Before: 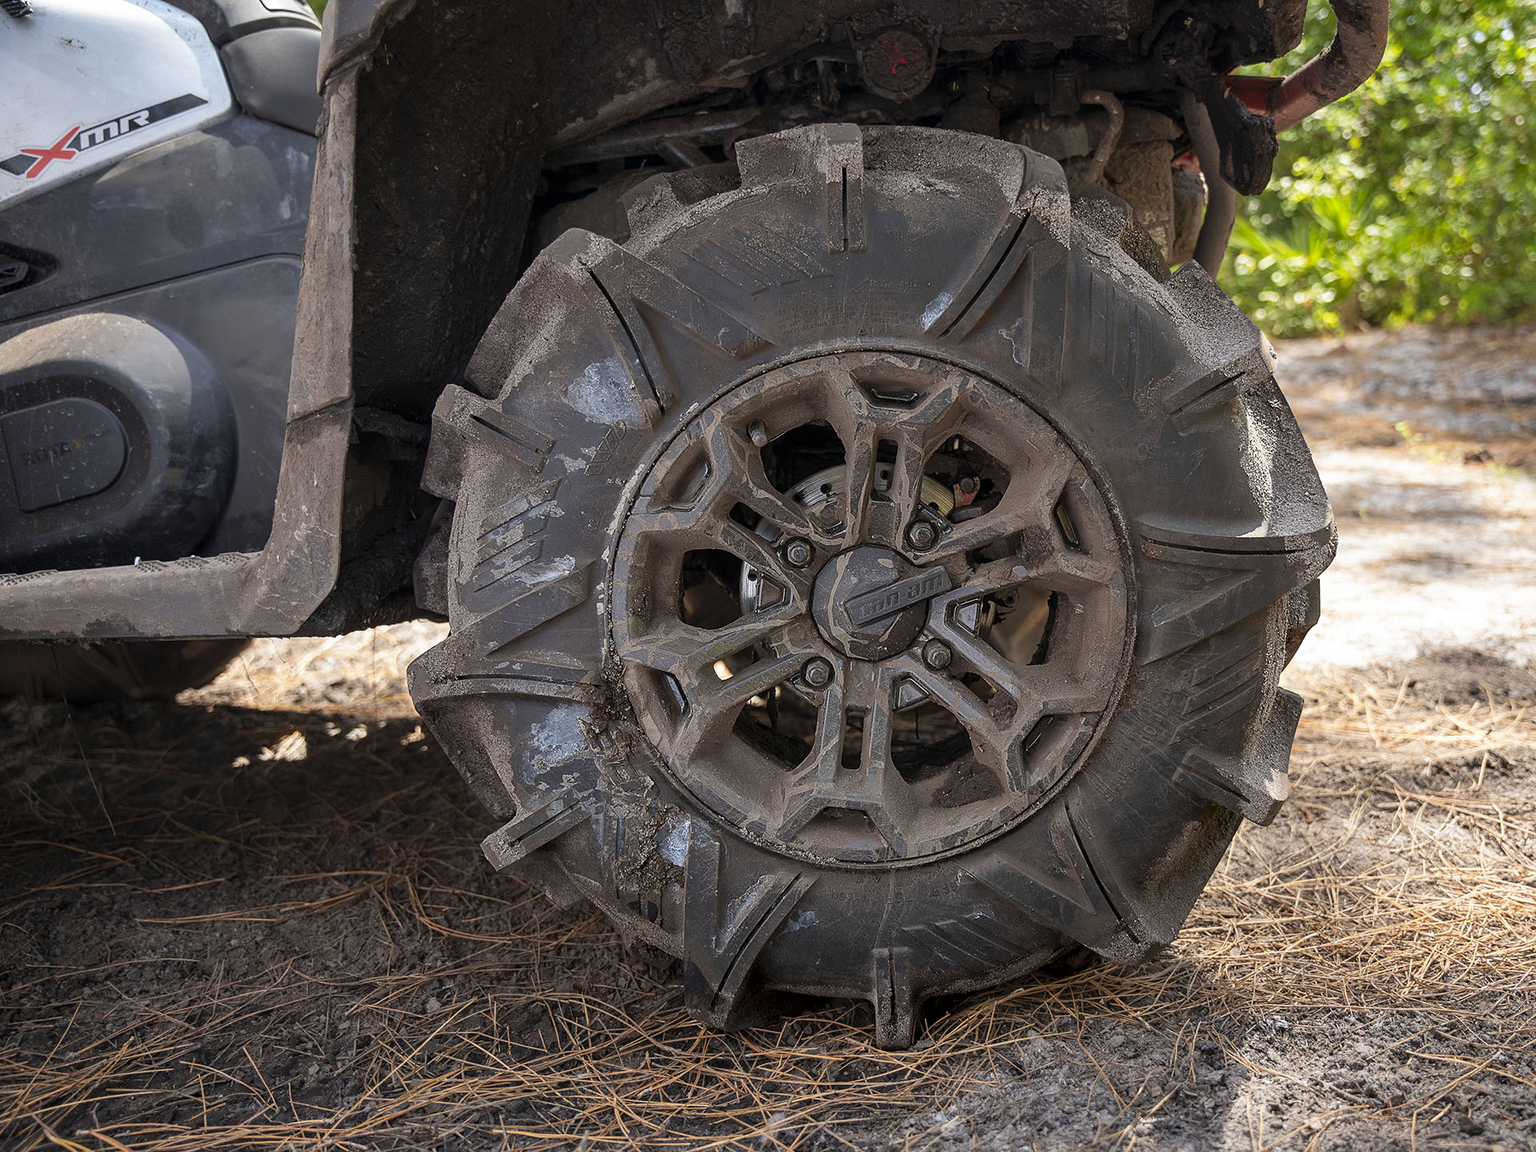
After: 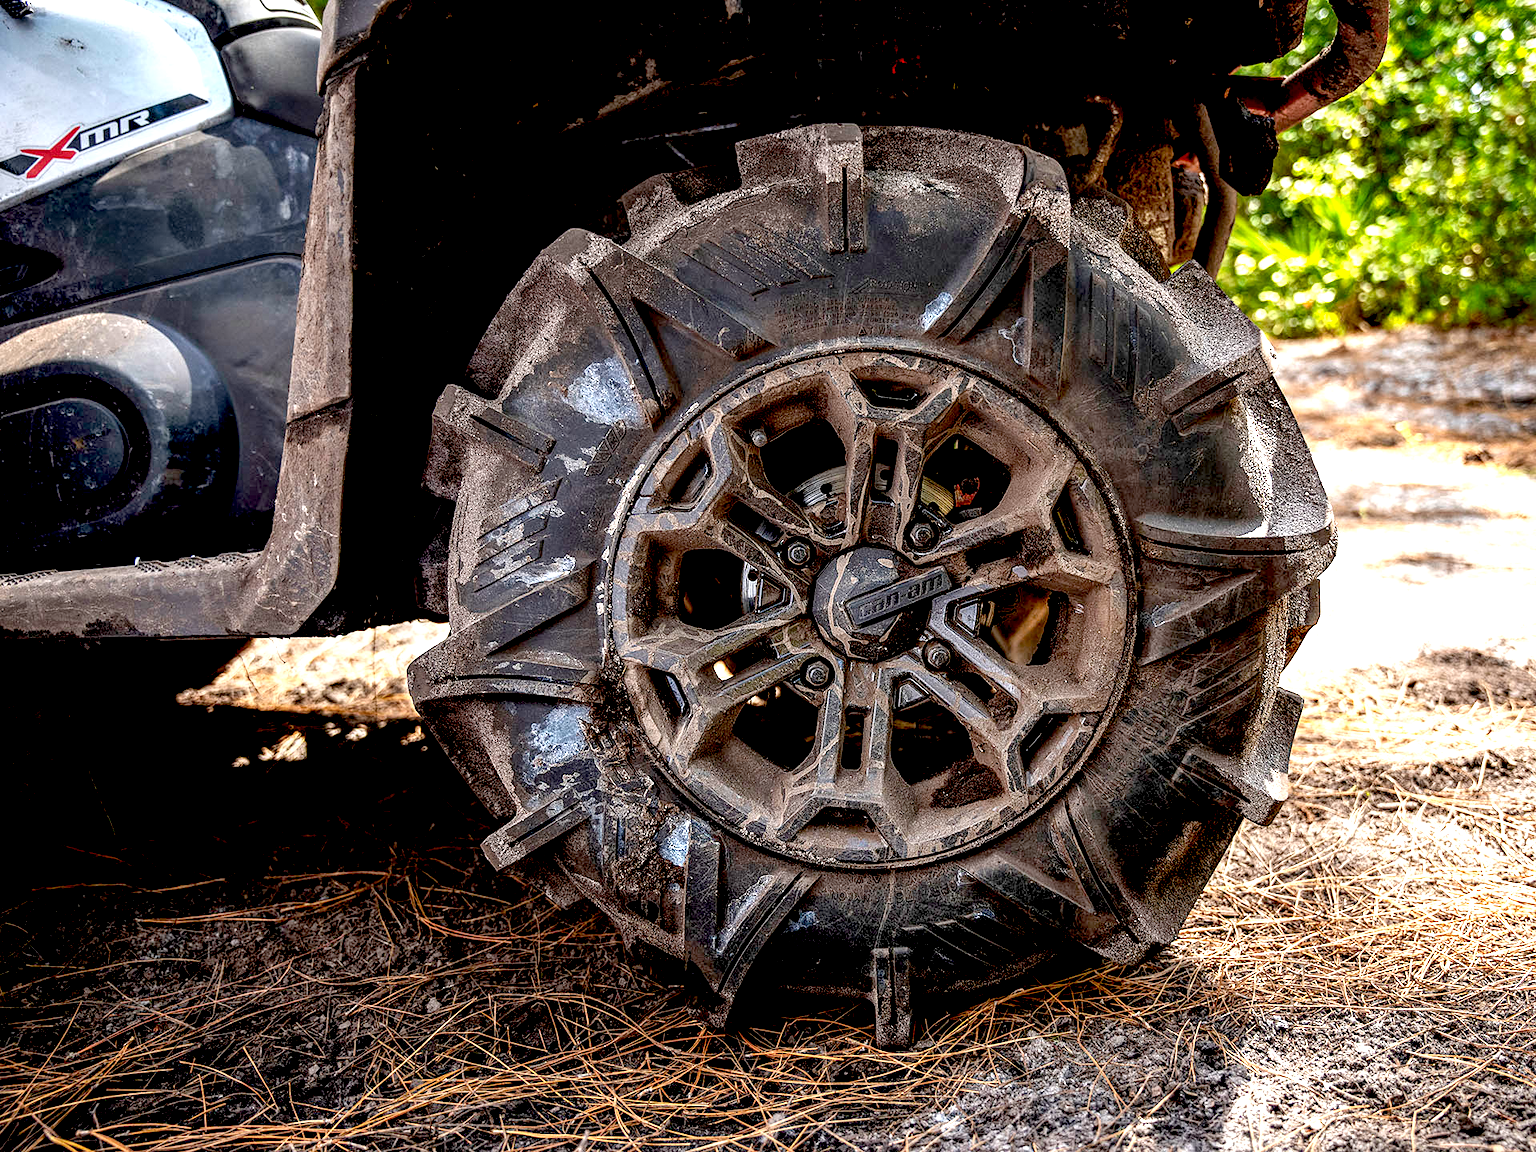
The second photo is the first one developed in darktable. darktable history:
exposure: black level correction 0.034, exposure 0.905 EV, compensate highlight preservation false
local contrast: detail 160%
